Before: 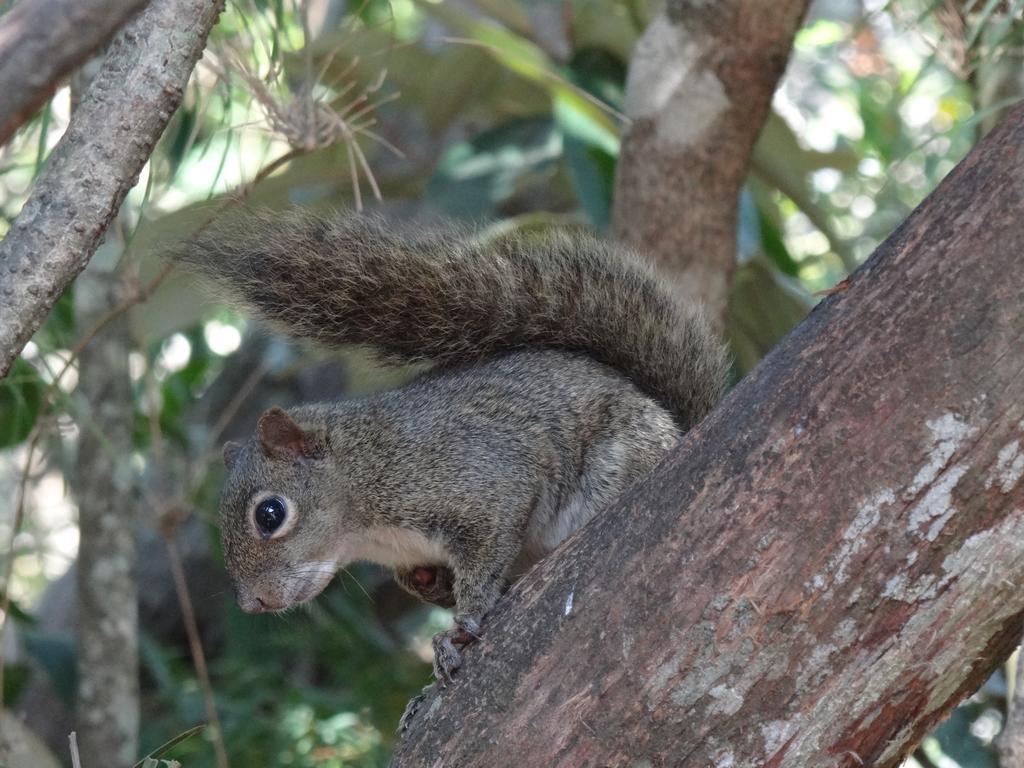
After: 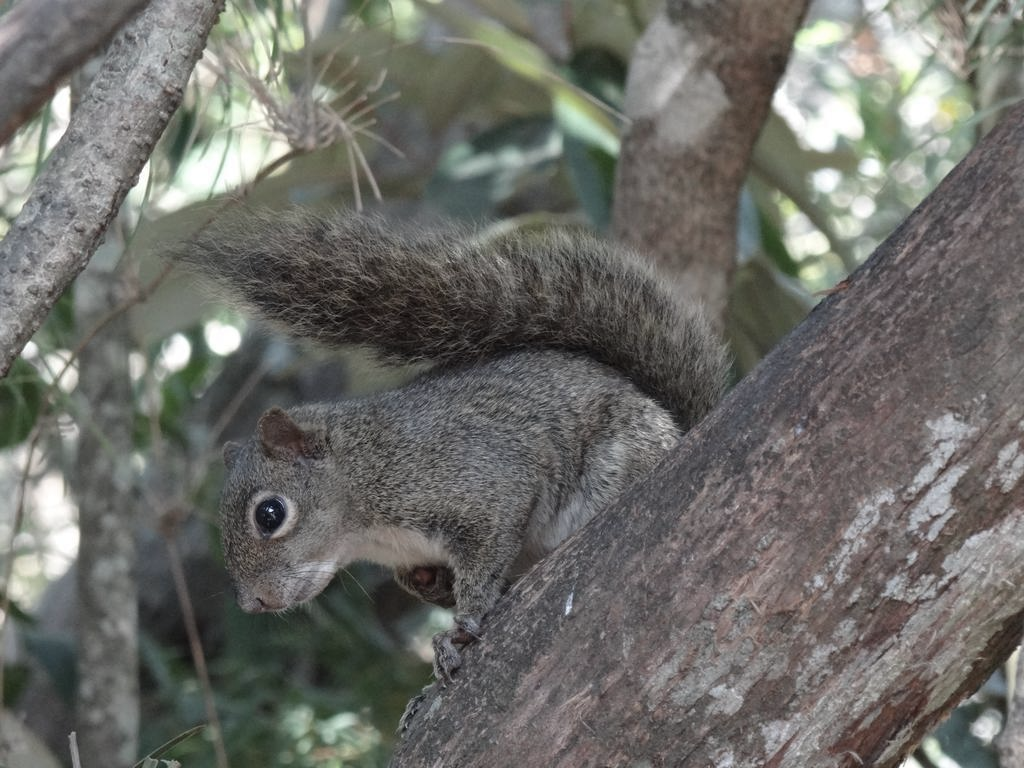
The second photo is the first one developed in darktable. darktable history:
color correction: highlights b* 0.022, saturation 0.613
